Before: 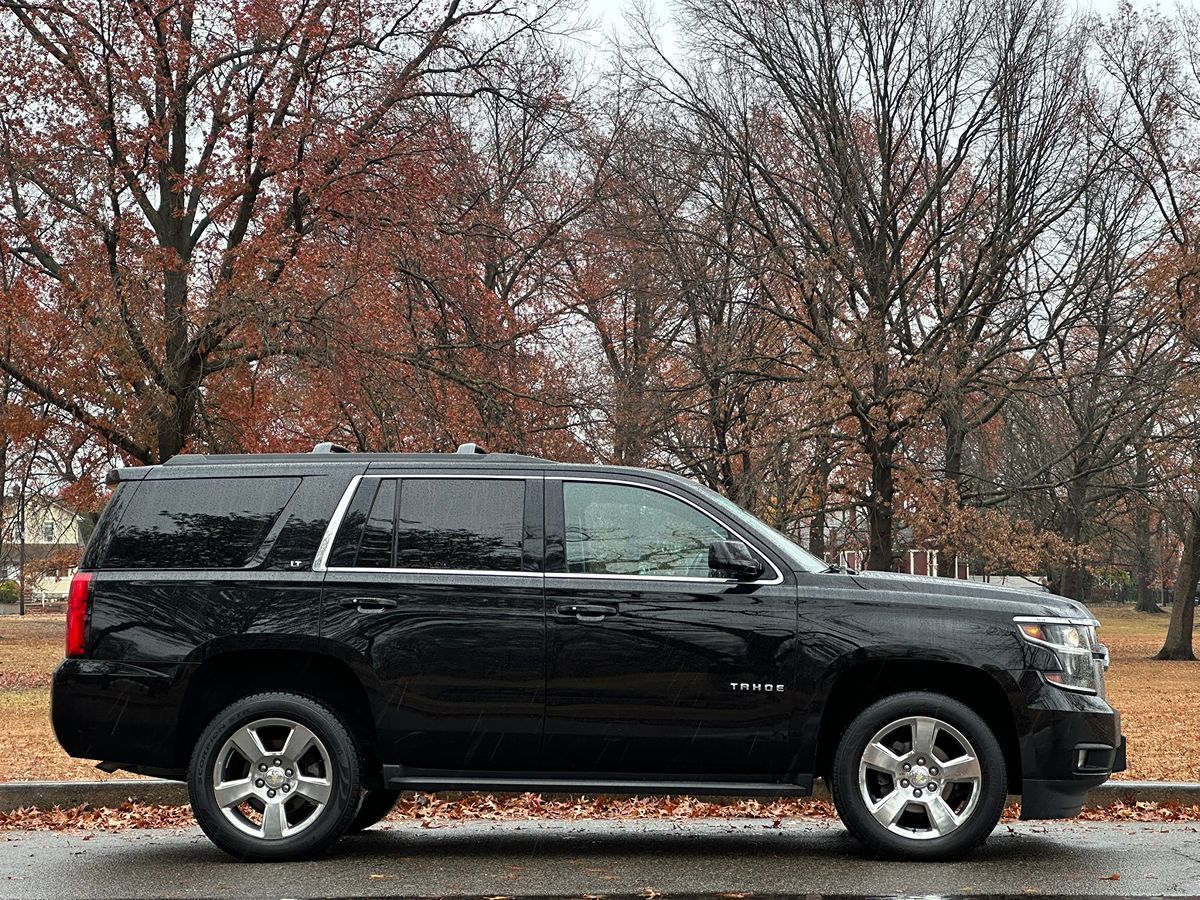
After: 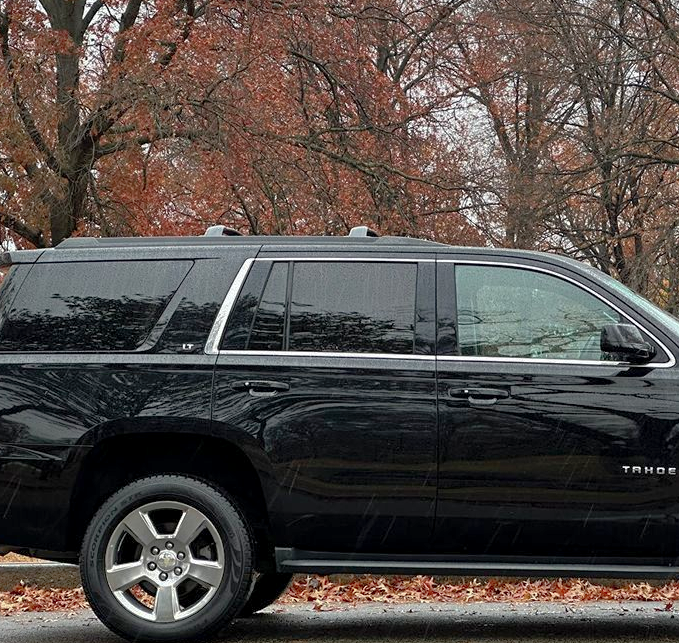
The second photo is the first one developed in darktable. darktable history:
exposure: black level correction 0.001, compensate exposure bias true, compensate highlight preservation false
shadows and highlights: on, module defaults
crop: left 9.059%, top 24.16%, right 34.277%, bottom 4.345%
